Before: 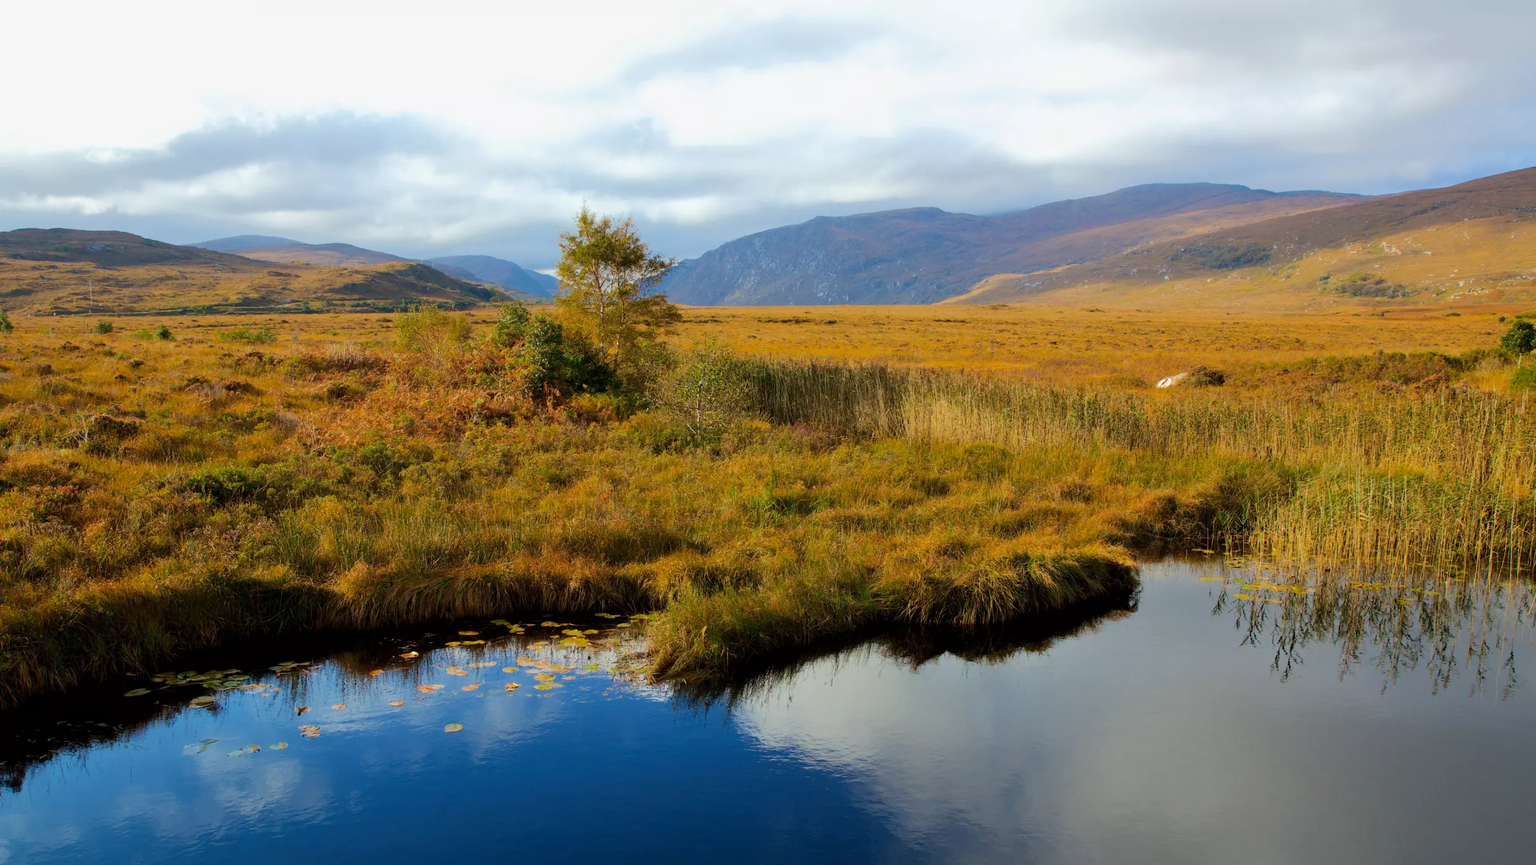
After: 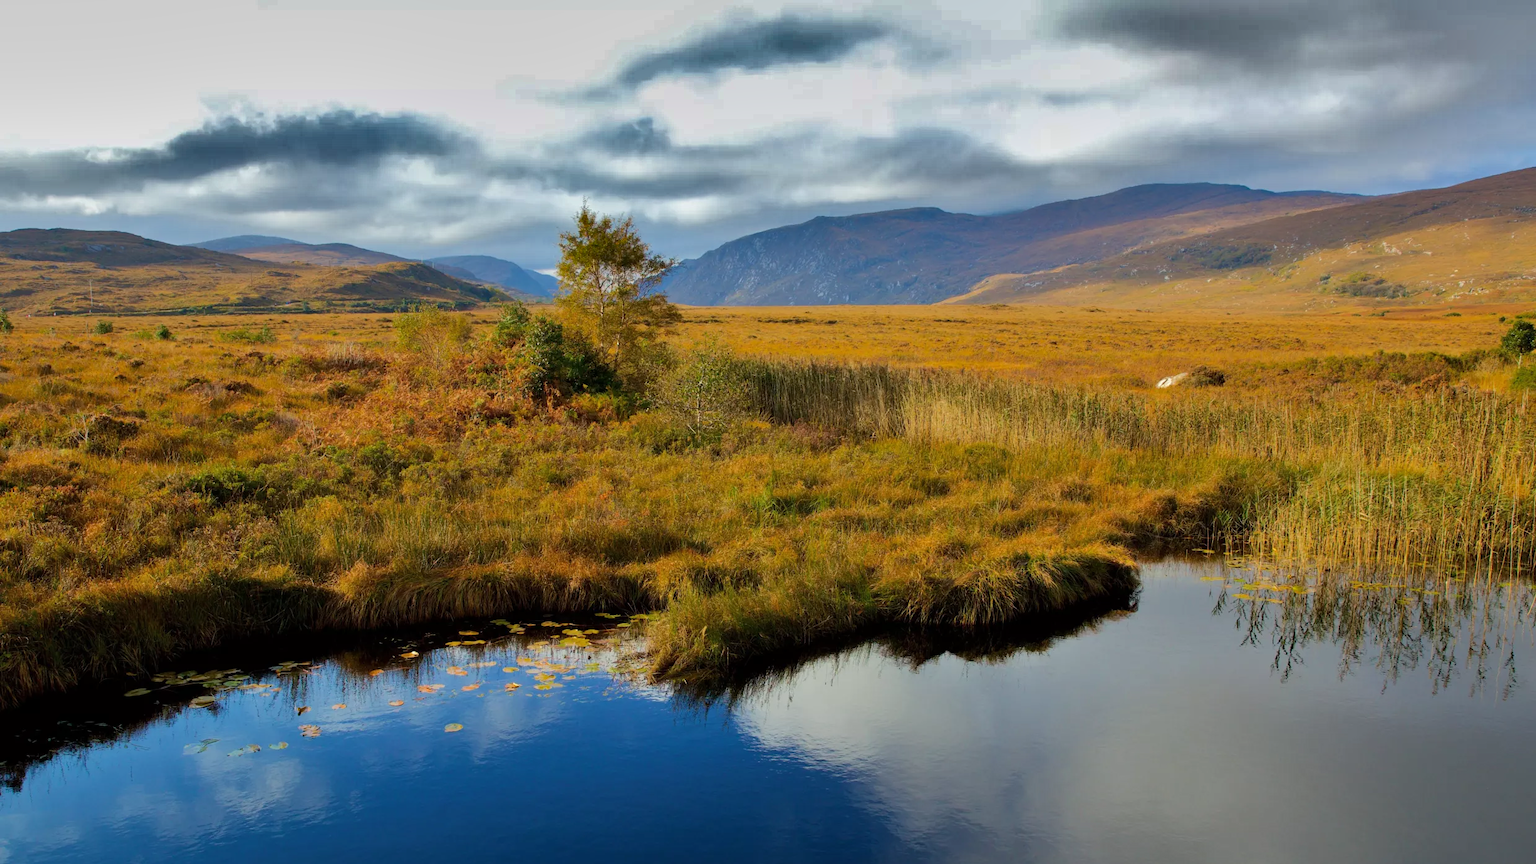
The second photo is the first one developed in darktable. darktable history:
shadows and highlights: shadows 20.91, highlights -82.73, soften with gaussian
tone equalizer: on, module defaults
